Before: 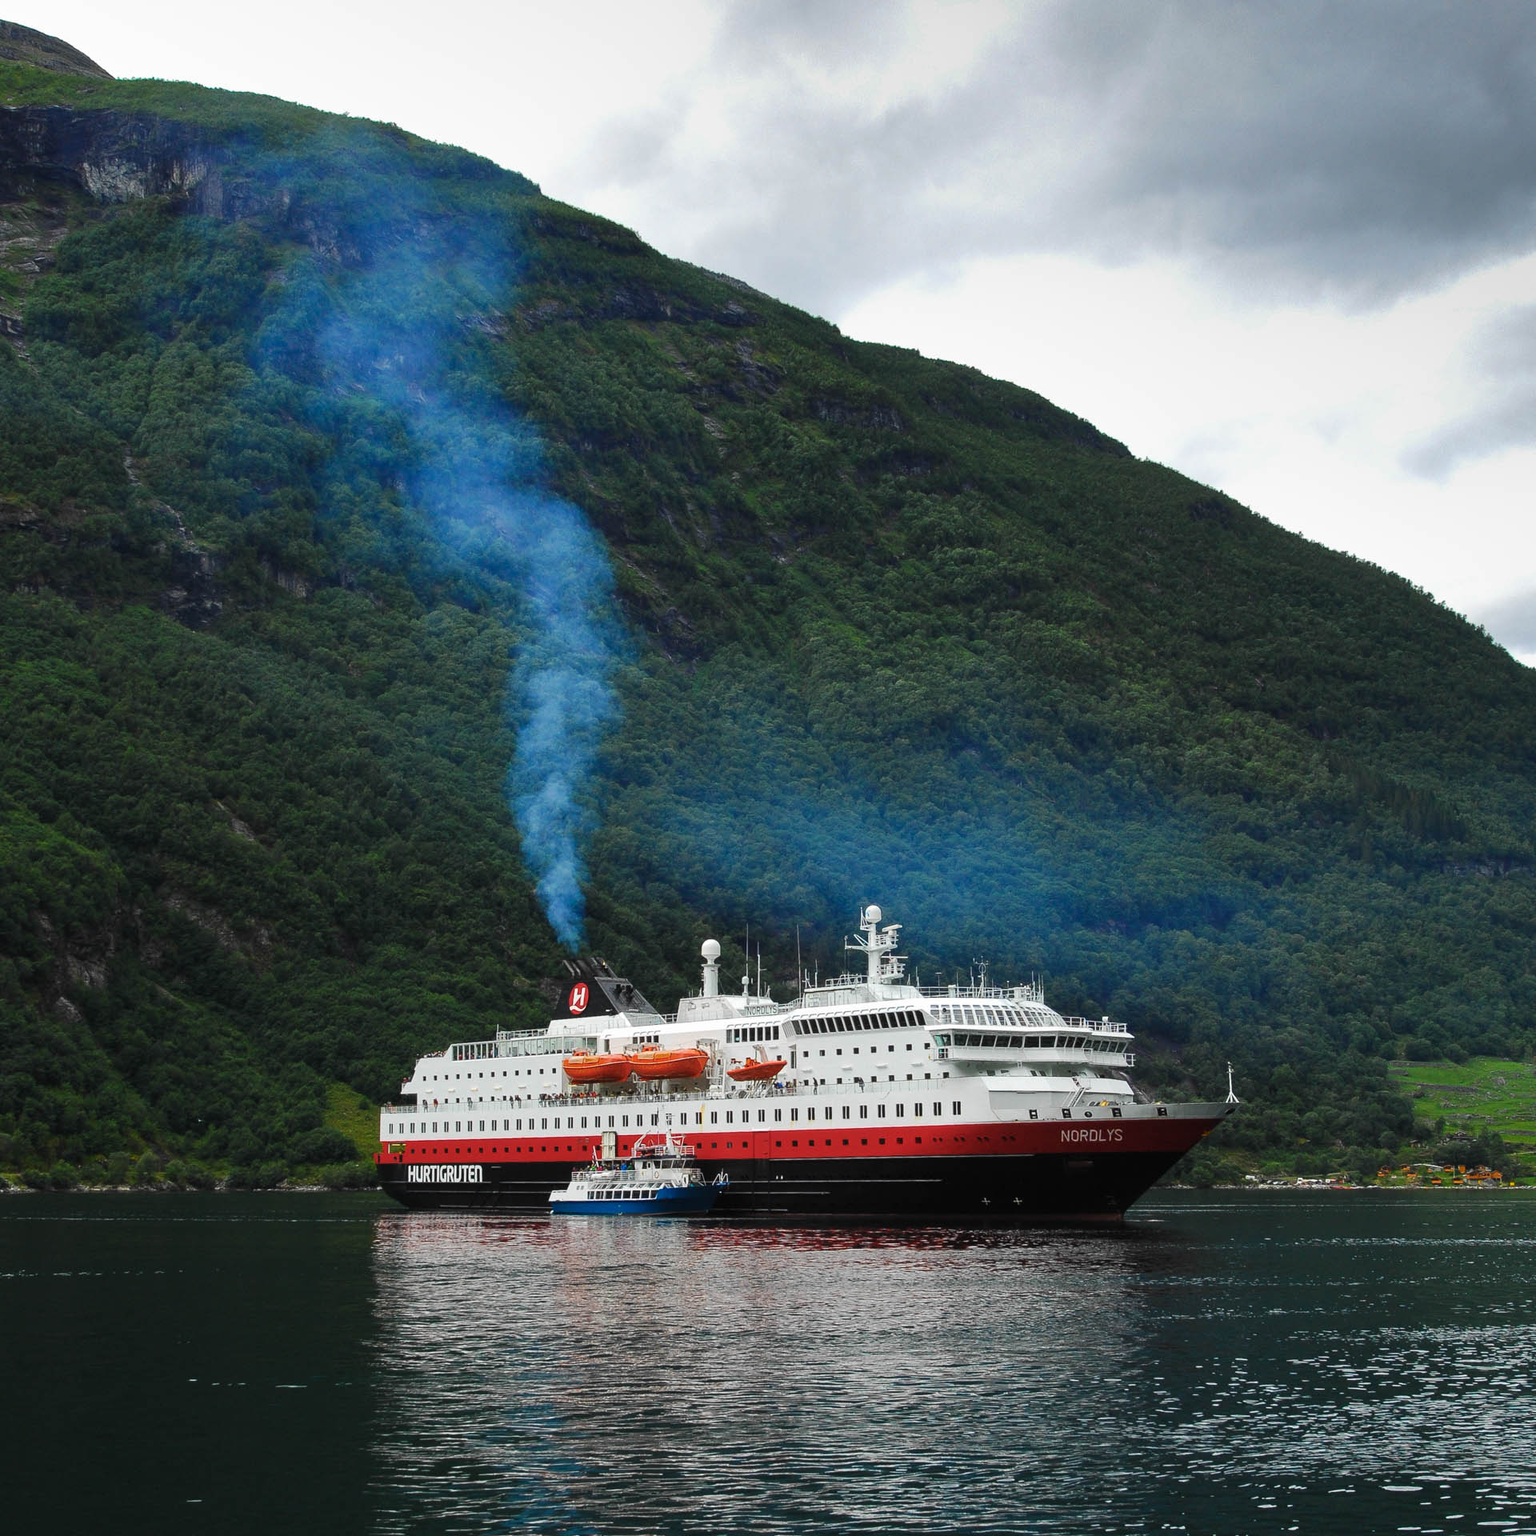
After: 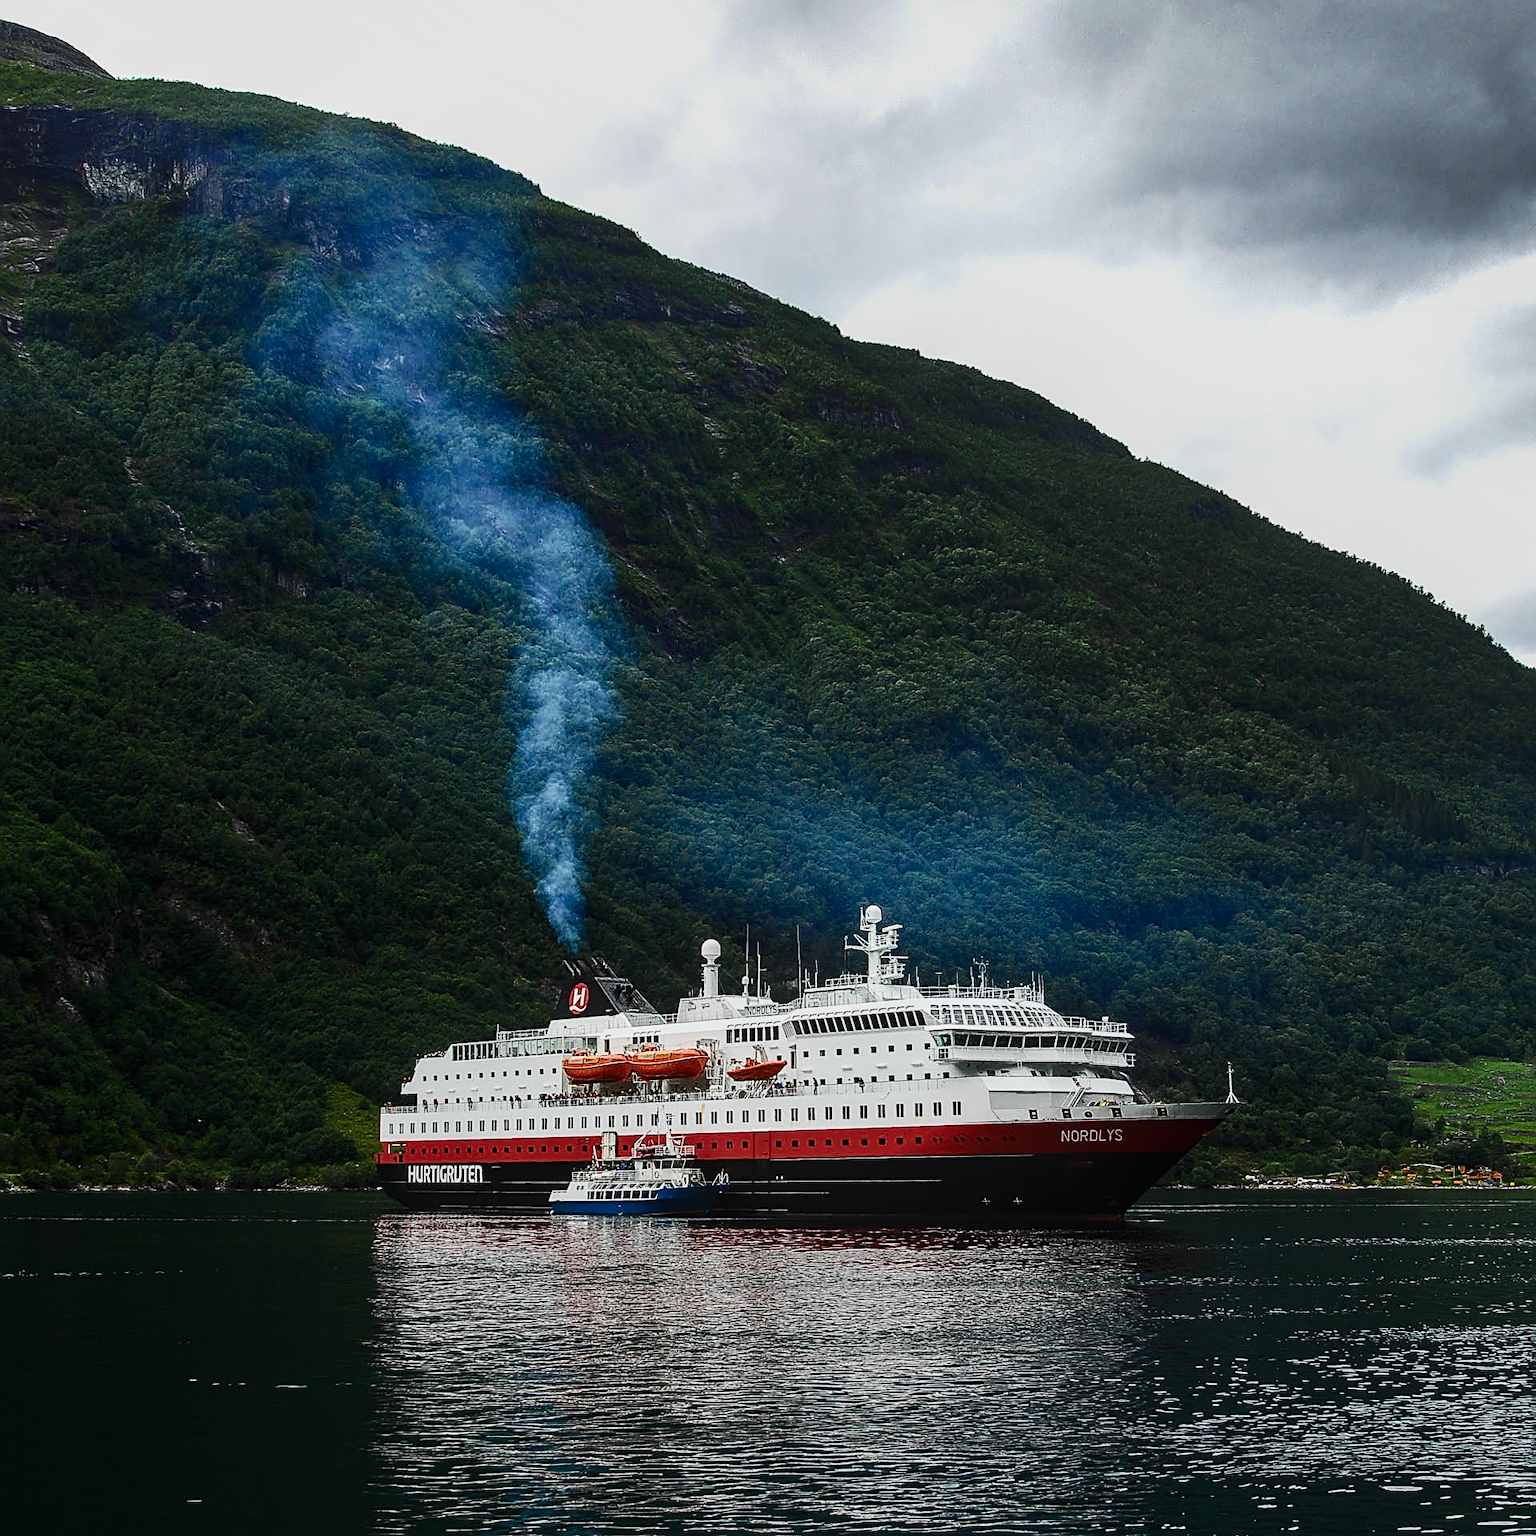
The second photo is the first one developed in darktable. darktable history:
local contrast: on, module defaults
contrast brightness saturation: contrast 0.39, brightness 0.1
sharpen: amount 1
color correction: highlights a* -0.182, highlights b* -0.124
exposure: exposure -0.582 EV, compensate highlight preservation false
